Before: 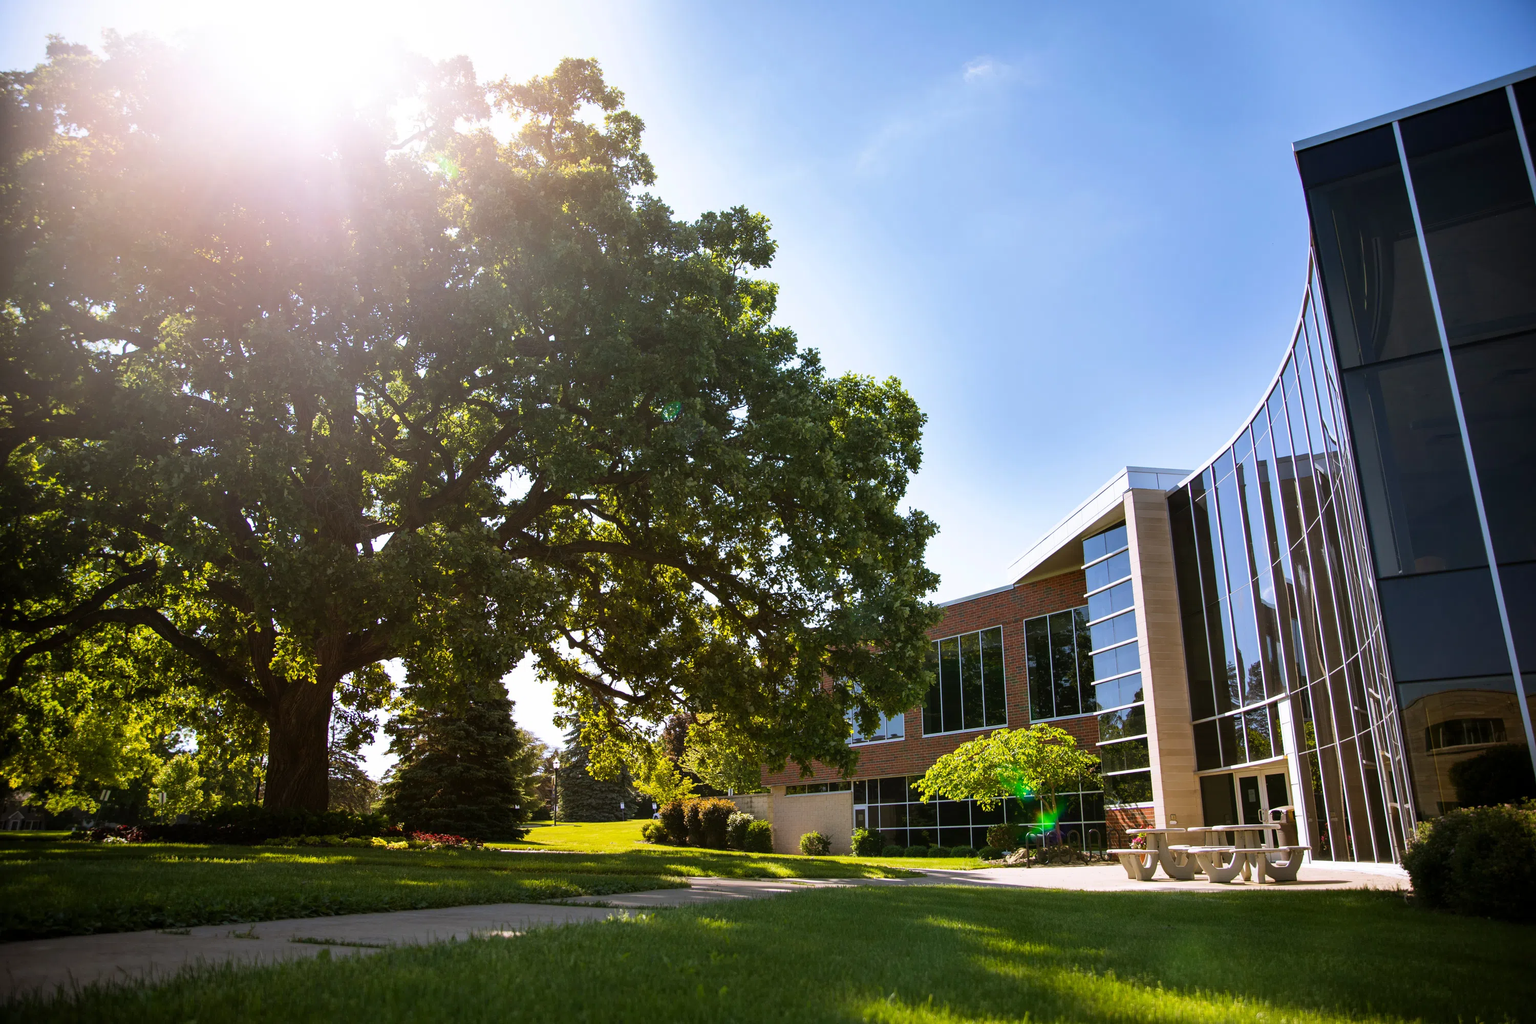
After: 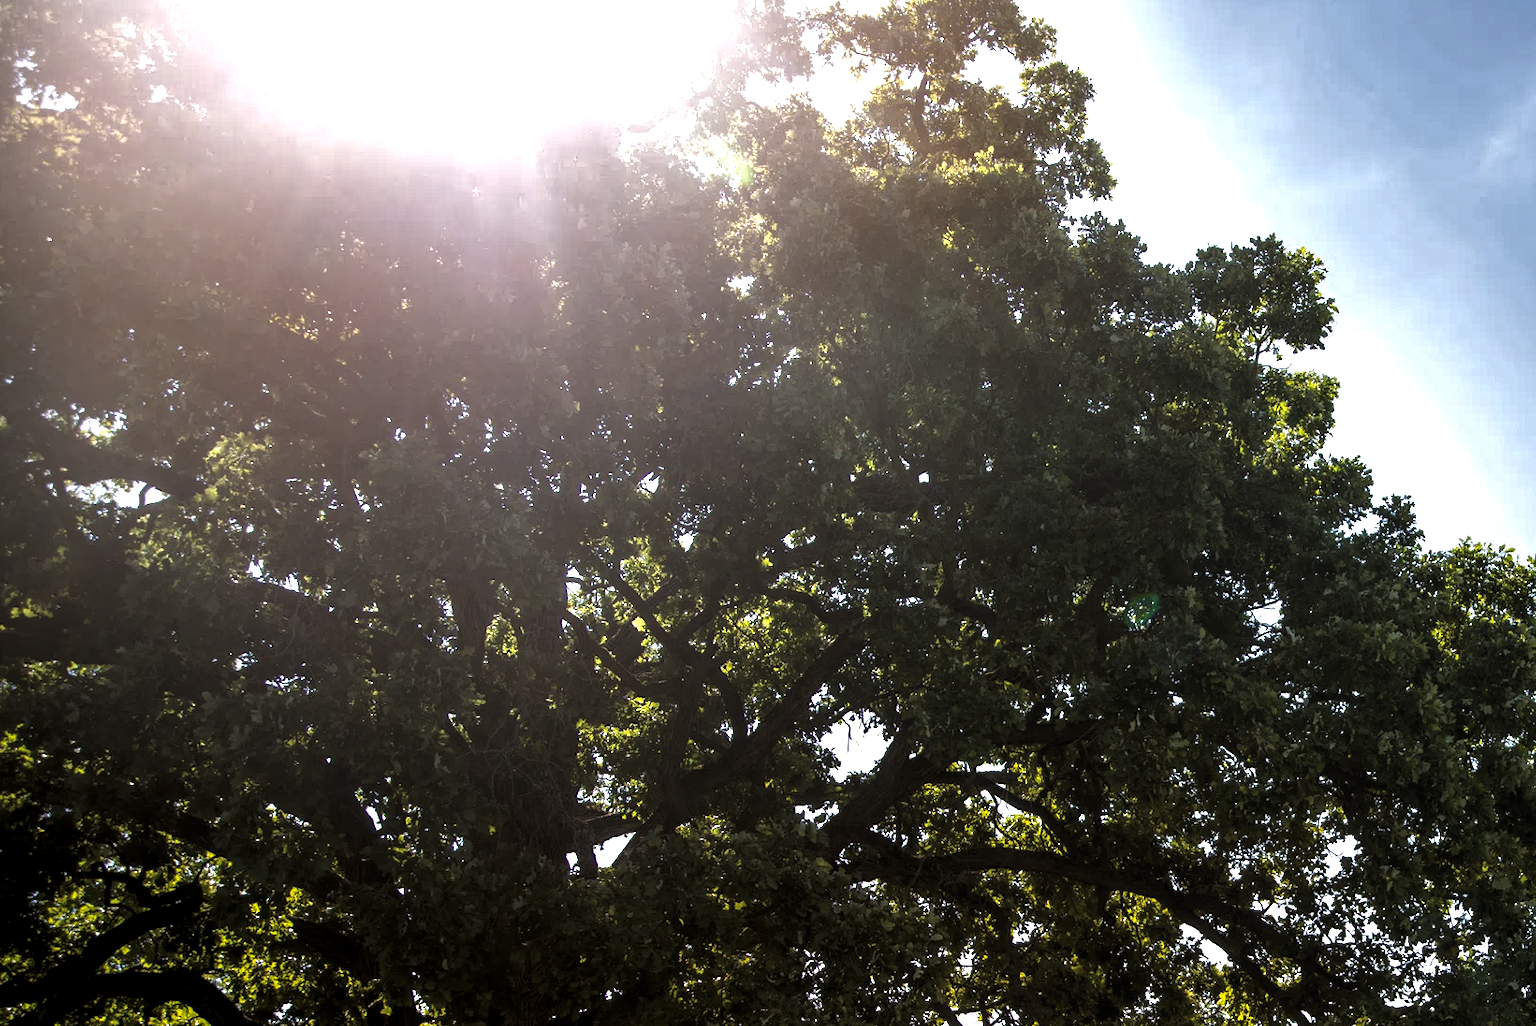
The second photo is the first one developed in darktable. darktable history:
local contrast: on, module defaults
crop and rotate: left 3.047%, top 7.509%, right 42.236%, bottom 37.598%
base curve: curves: ch0 [(0, 0) (0.841, 0.609) (1, 1)]
levels: levels [0.044, 0.475, 0.791]
